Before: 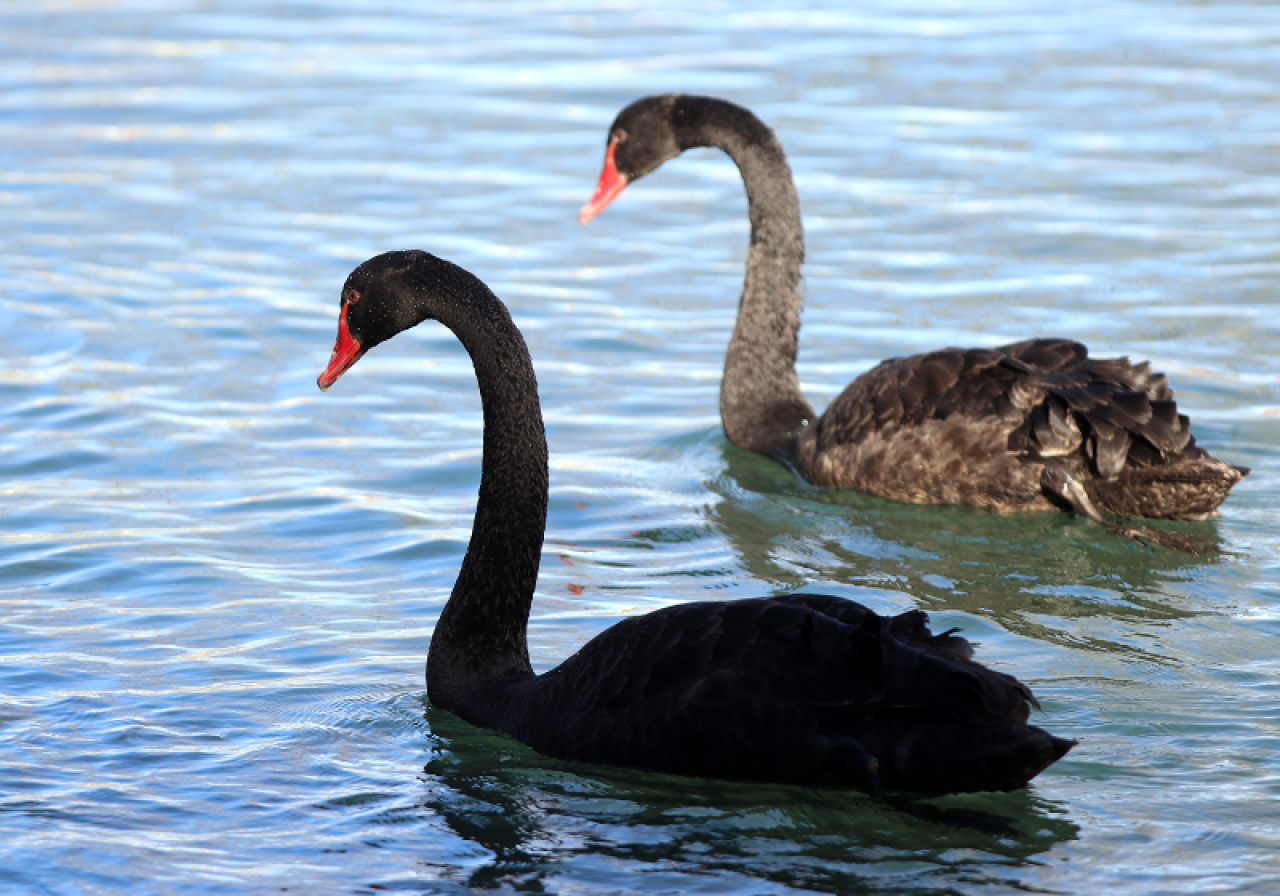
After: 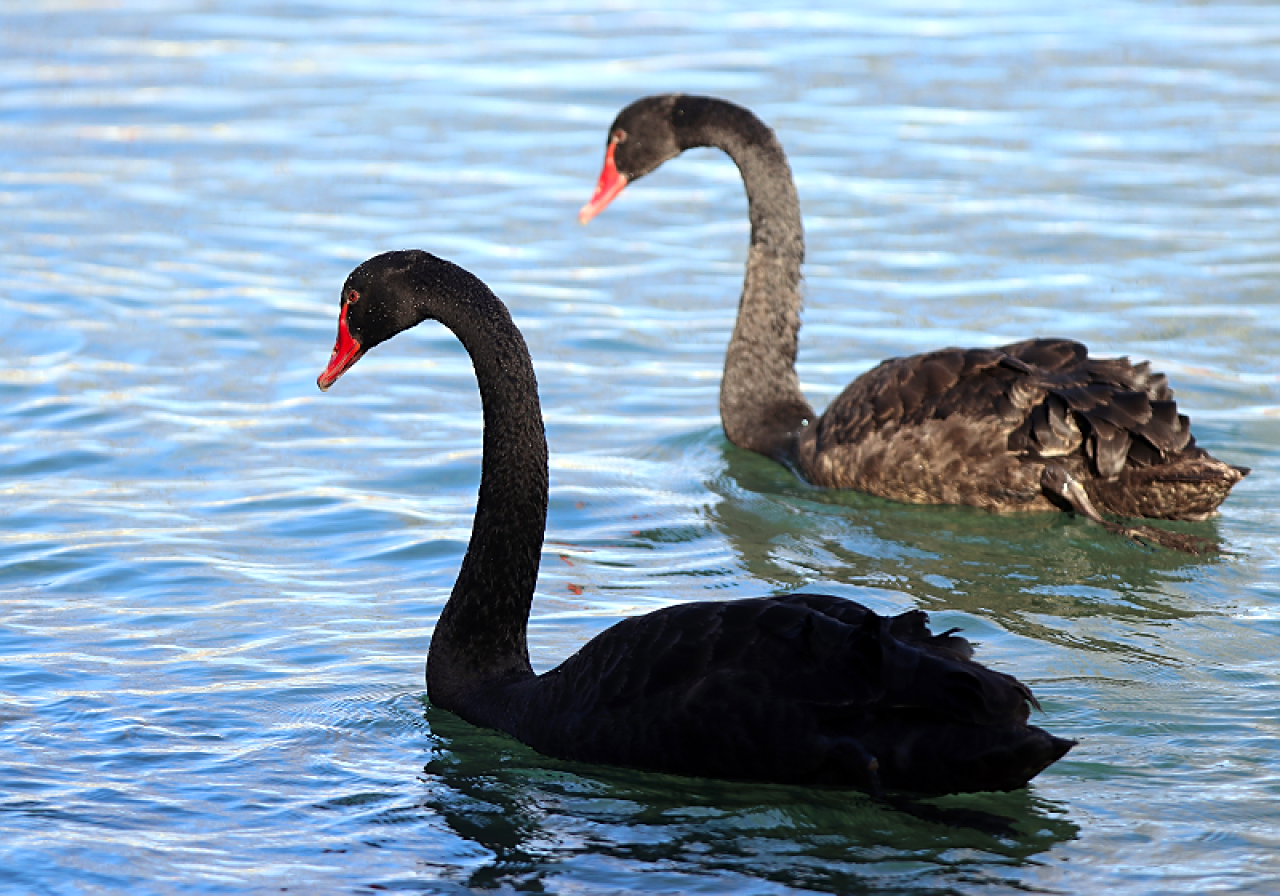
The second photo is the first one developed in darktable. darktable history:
sharpen: on, module defaults
contrast brightness saturation: saturation 0.12
